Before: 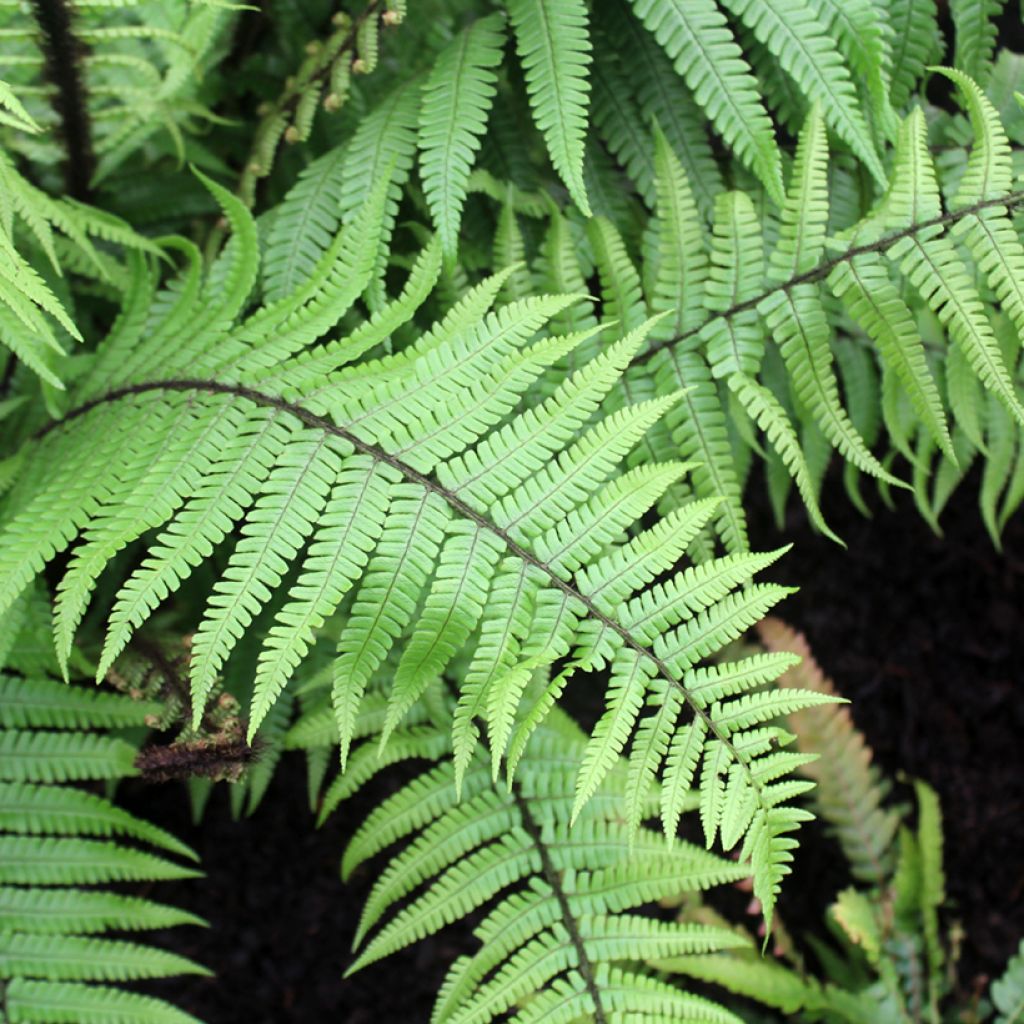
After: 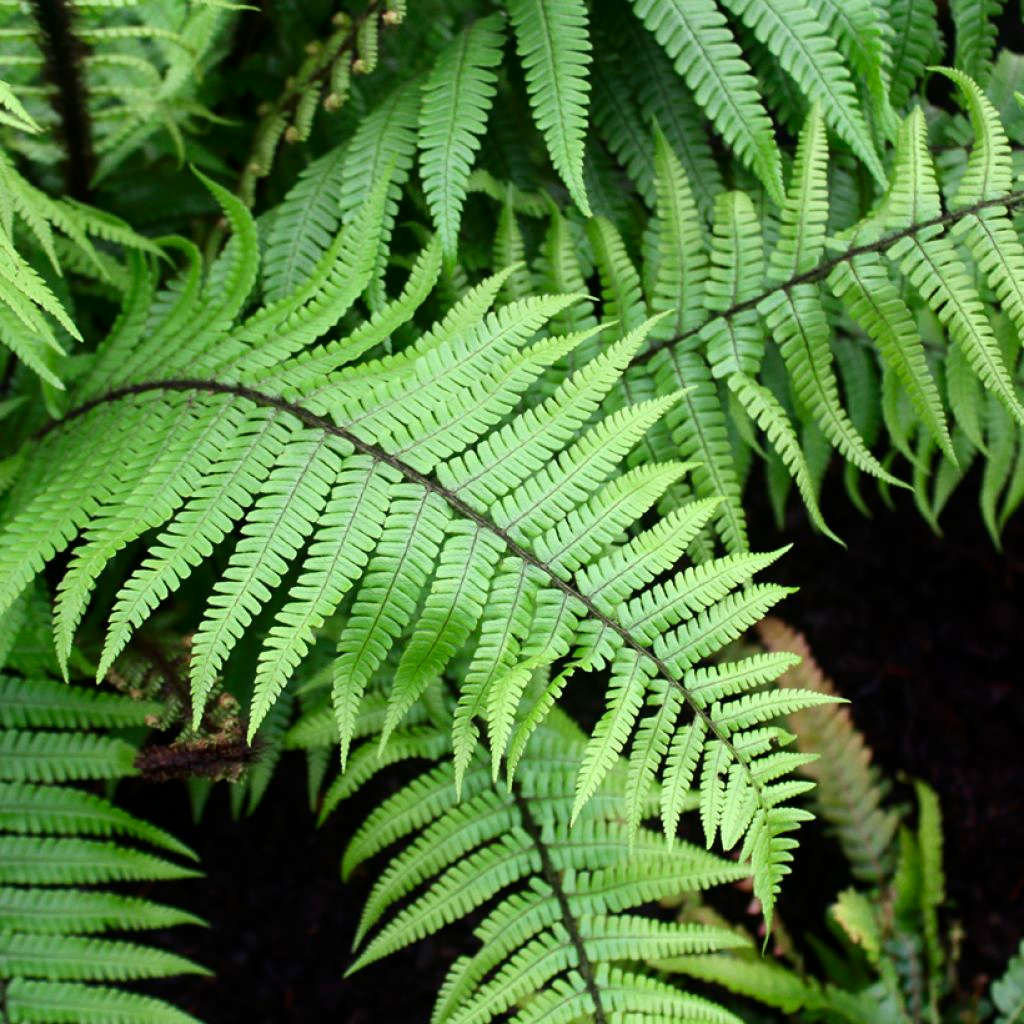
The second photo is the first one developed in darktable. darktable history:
grain: coarseness 14.57 ISO, strength 8.8%
contrast brightness saturation: contrast 0.07, brightness -0.14, saturation 0.11
